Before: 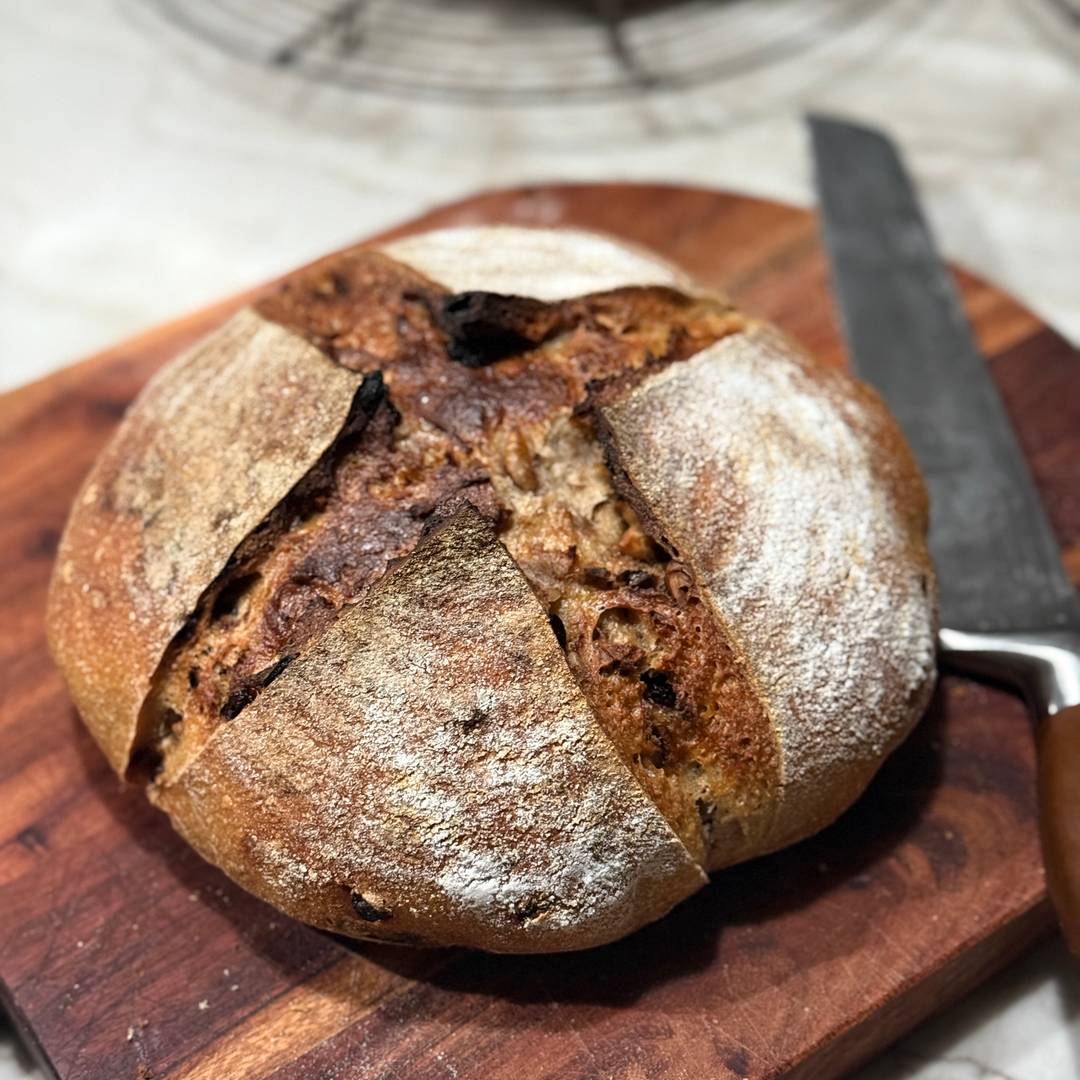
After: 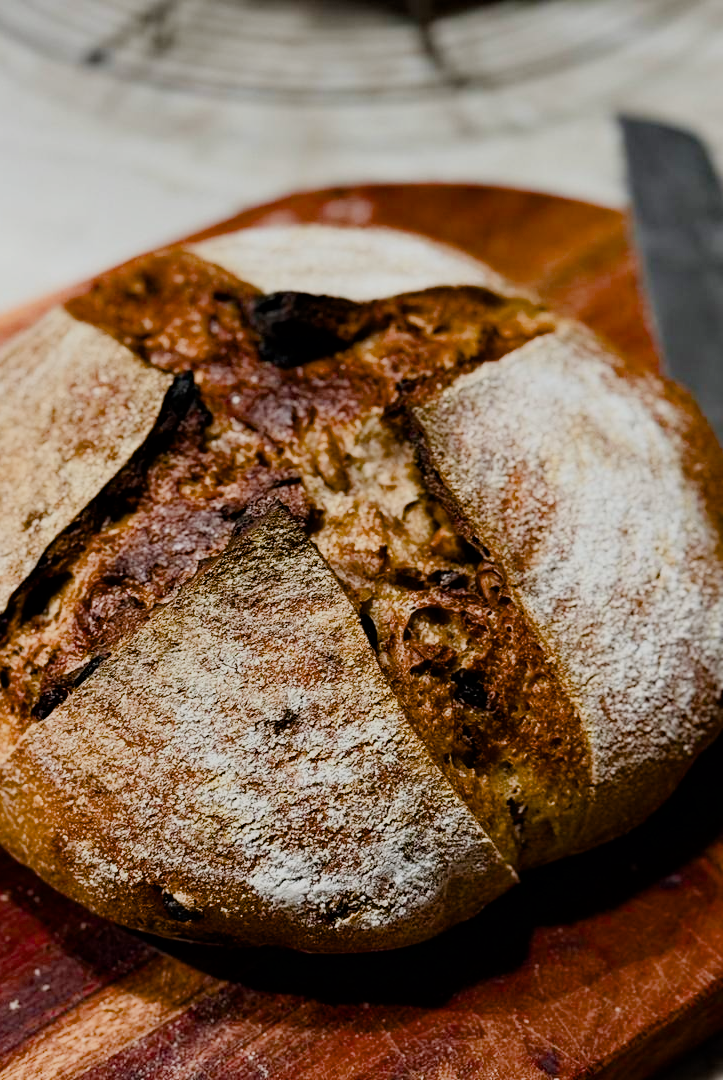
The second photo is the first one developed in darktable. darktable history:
haze removal: compatibility mode true, adaptive false
crop and rotate: left 17.56%, right 15.457%
filmic rgb: black relative exposure -7.65 EV, white relative exposure 4.56 EV, hardness 3.61, contrast 0.983
color balance rgb: shadows lift › luminance -19.785%, perceptual saturation grading › global saturation 0.618%, perceptual saturation grading › highlights -18.019%, perceptual saturation grading › mid-tones 32.506%, perceptual saturation grading › shadows 50.365%, global vibrance 1.358%, saturation formula JzAzBz (2021)
